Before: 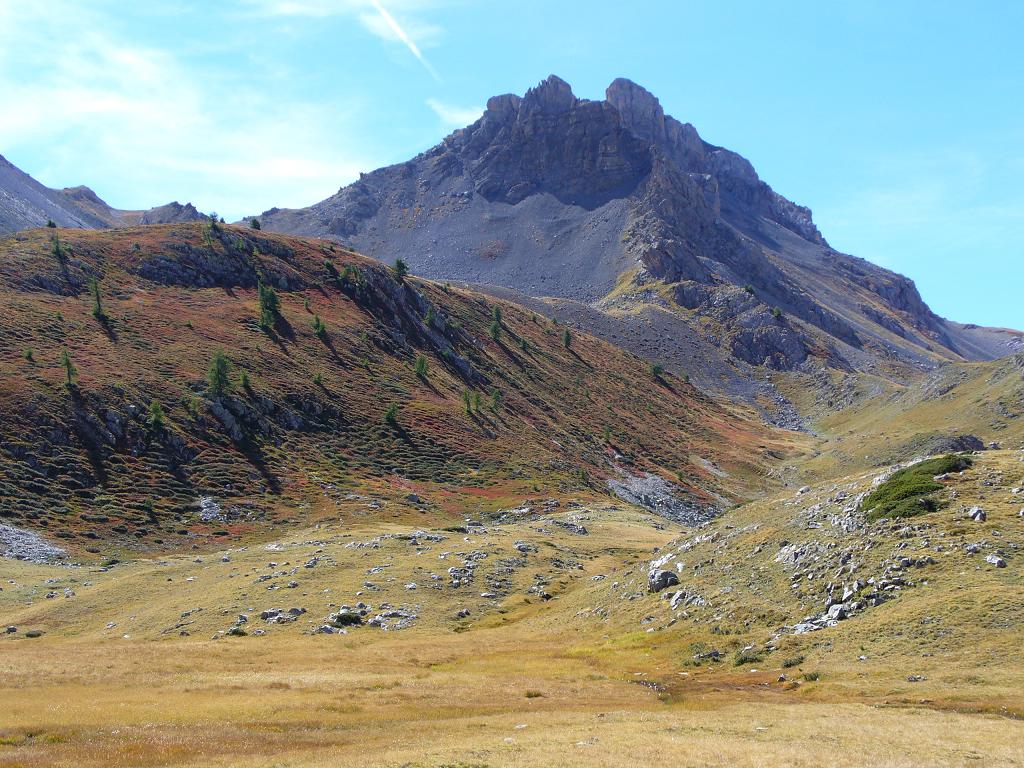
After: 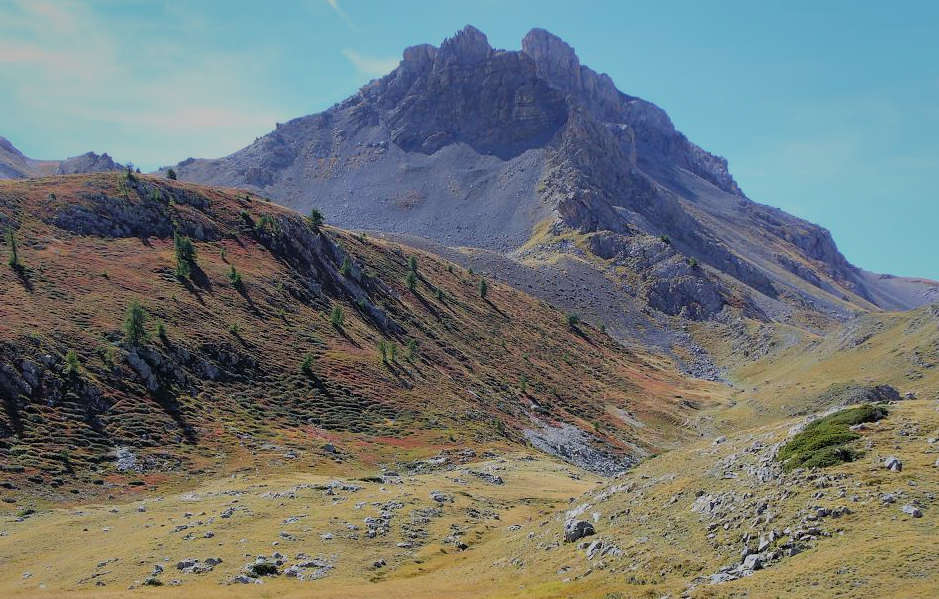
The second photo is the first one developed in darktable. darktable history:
crop: left 8.247%, top 6.554%, bottom 15.33%
contrast brightness saturation: contrast 0.013, saturation -0.046
tone equalizer: edges refinement/feathering 500, mask exposure compensation -1.57 EV, preserve details no
filmic rgb: black relative exposure -7.65 EV, white relative exposure 4.56 EV, hardness 3.61, color science v6 (2022)
shadows and highlights: shadows 39.57, highlights -60.11
